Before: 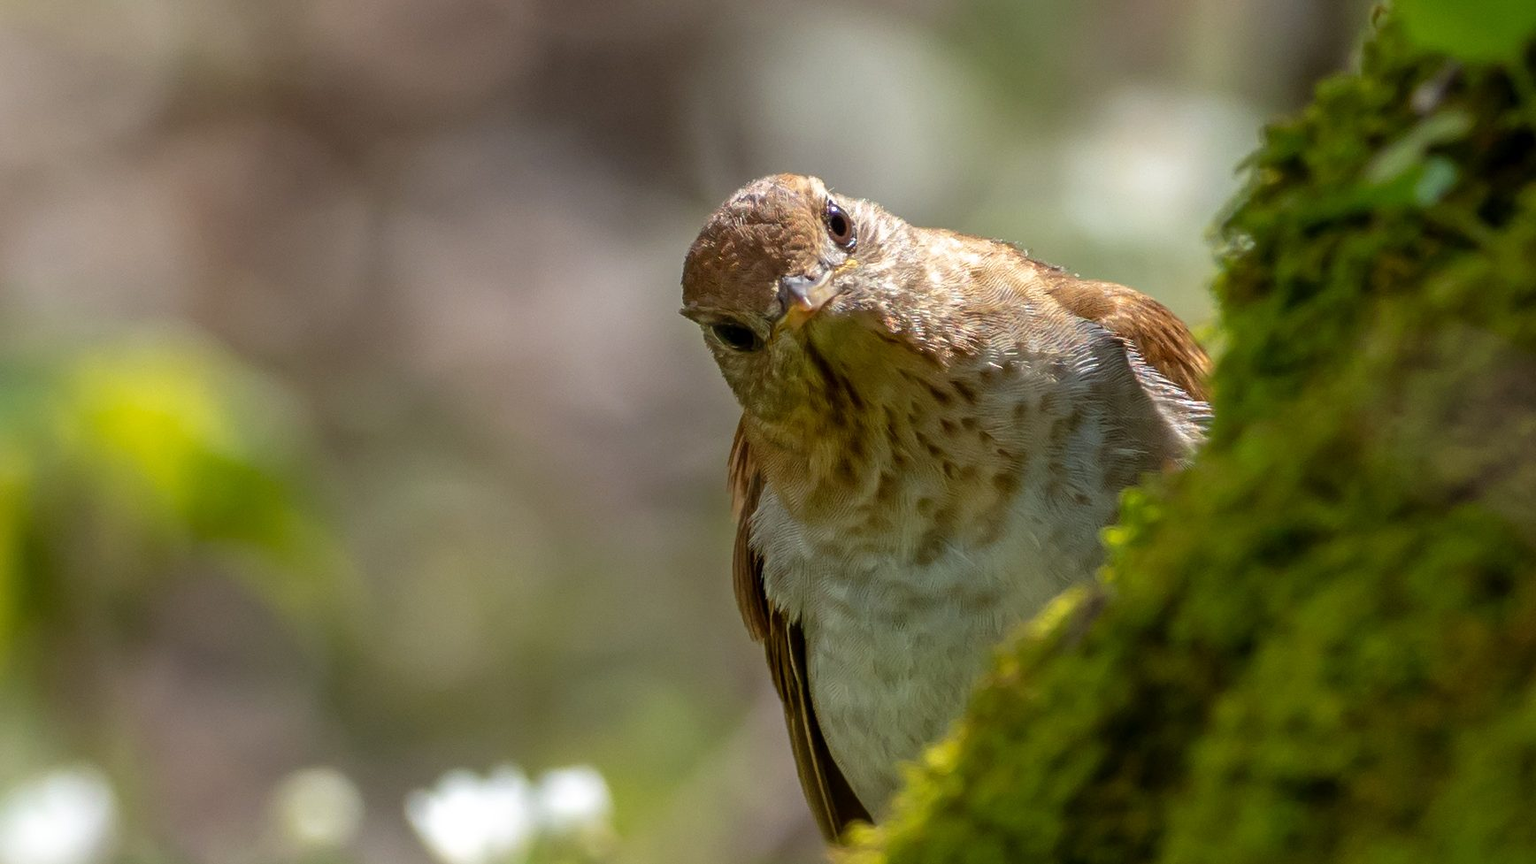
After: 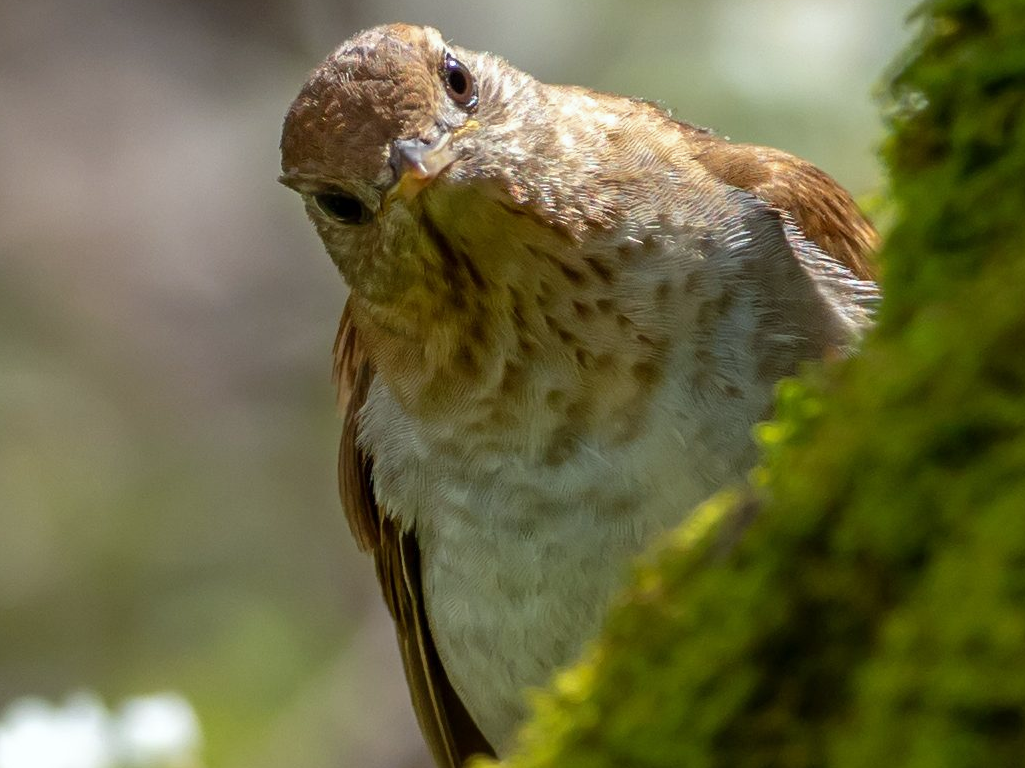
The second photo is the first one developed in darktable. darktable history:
white balance: red 0.978, blue 0.999
crop and rotate: left 28.256%, top 17.734%, right 12.656%, bottom 3.573%
